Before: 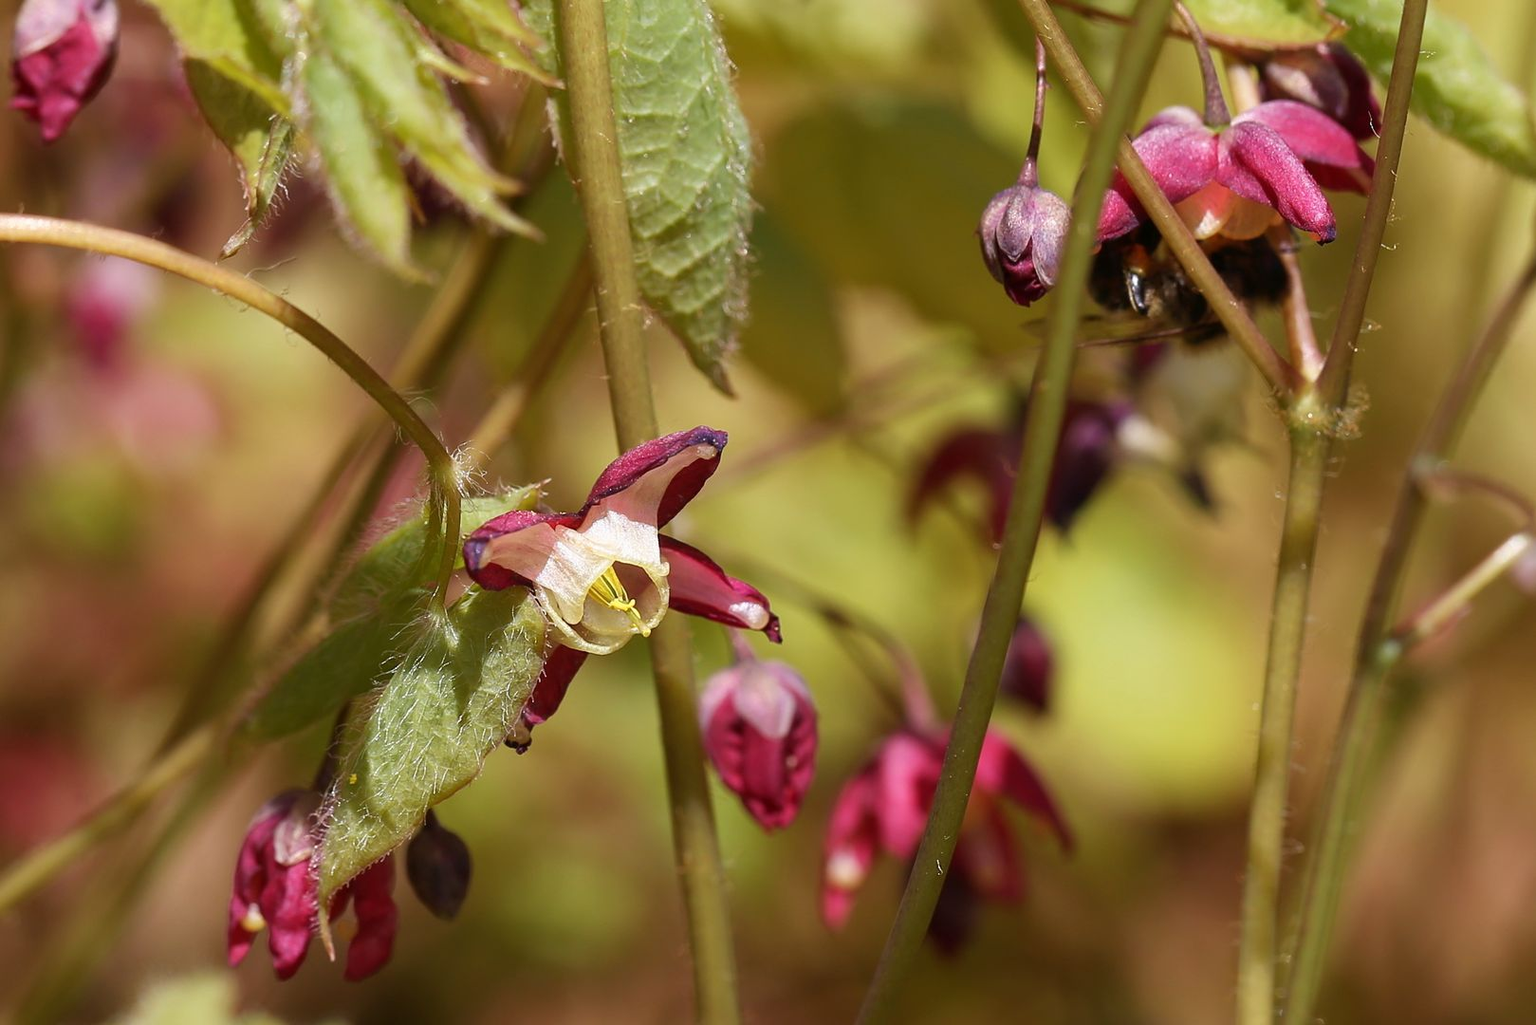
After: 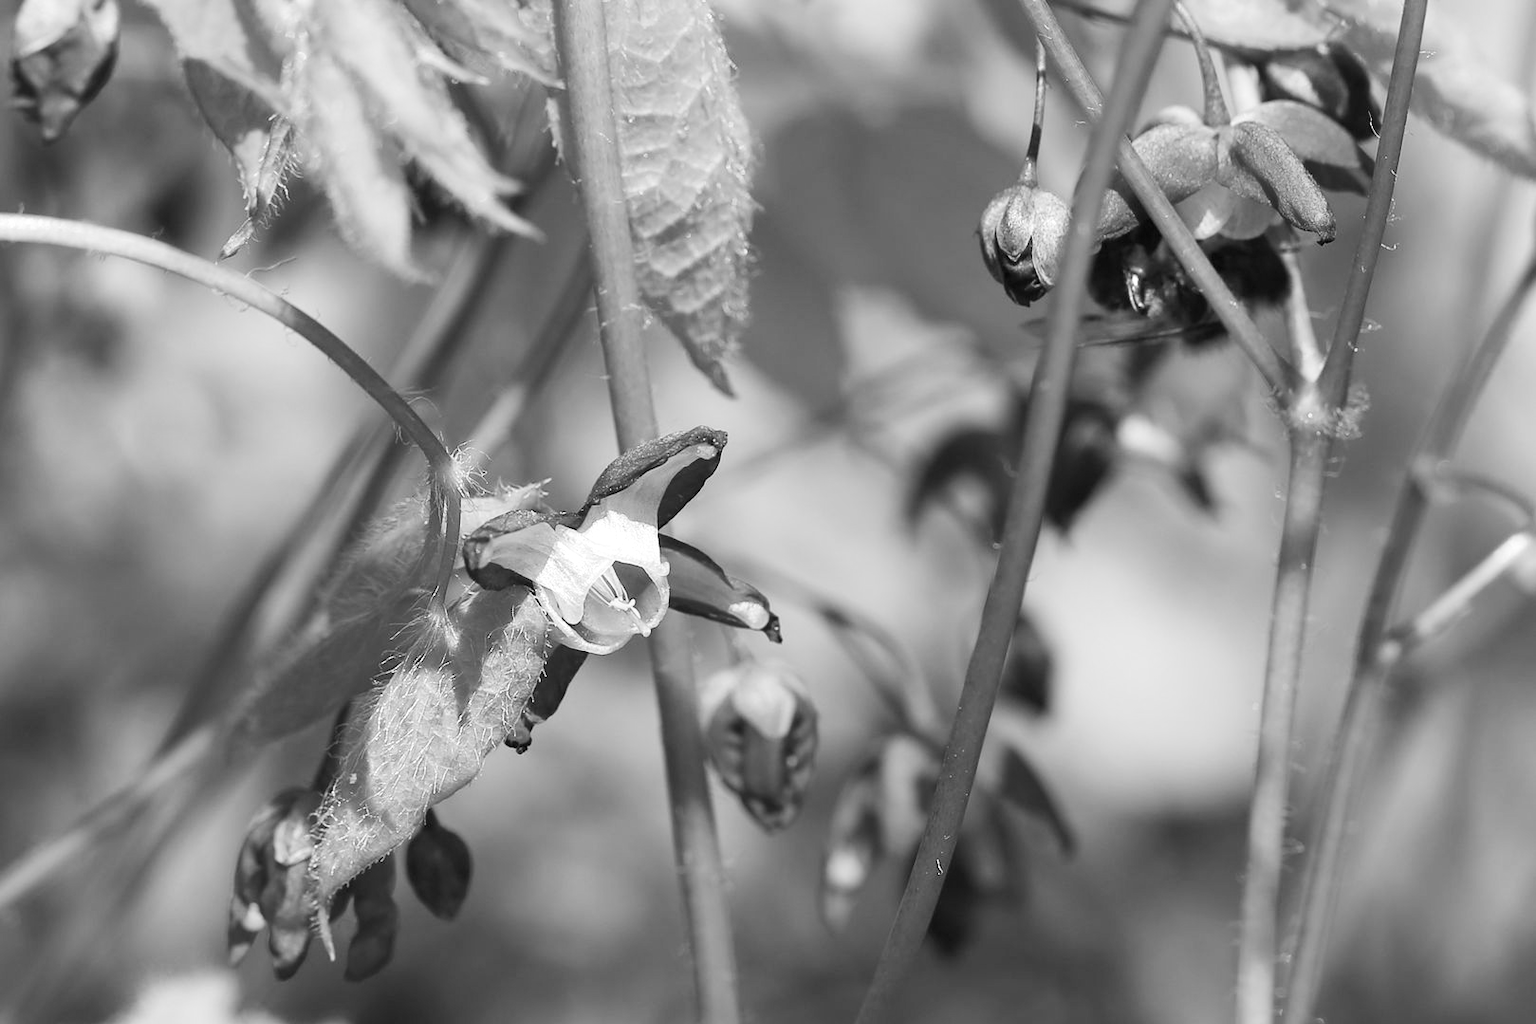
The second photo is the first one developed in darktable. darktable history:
contrast brightness saturation: contrast 0.2, brightness 0.16, saturation 0.22
monochrome: size 1
color balance rgb: perceptual saturation grading › global saturation 20%, perceptual saturation grading › highlights -50%, perceptual saturation grading › shadows 30%, perceptual brilliance grading › global brilliance 10%, perceptual brilliance grading › shadows 15%
